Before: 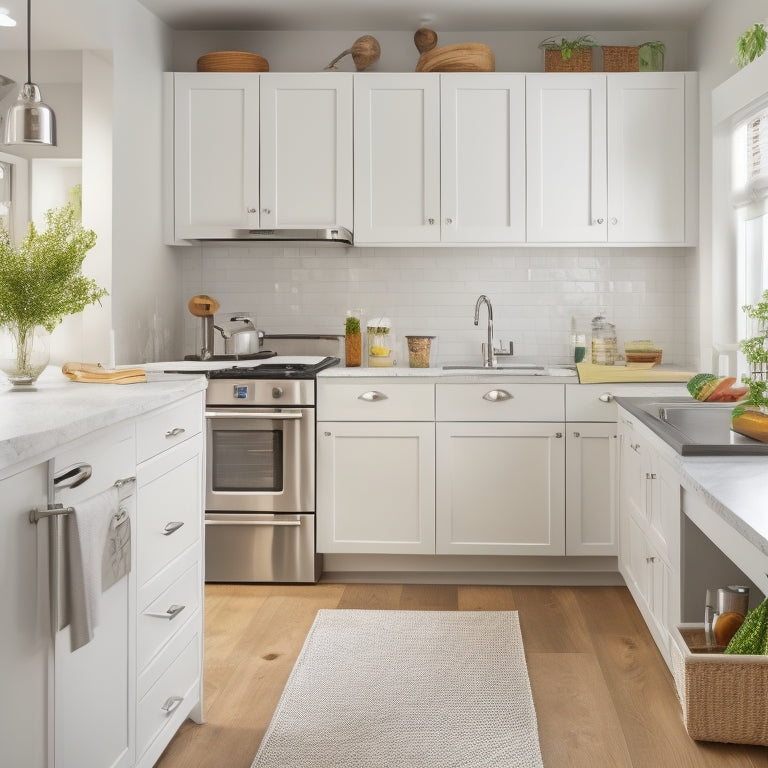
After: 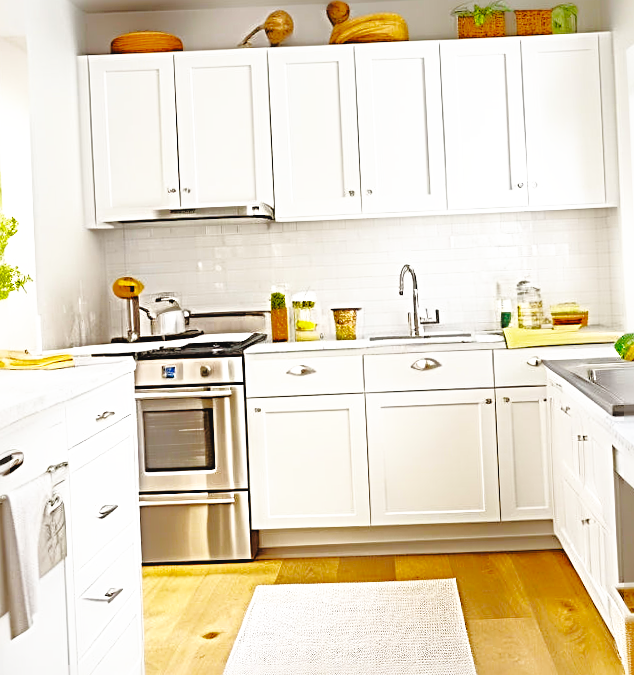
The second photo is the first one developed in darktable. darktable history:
sharpen: radius 3.69, amount 0.928
crop: left 11.225%, top 5.381%, right 9.565%, bottom 10.314%
color balance rgb: linear chroma grading › global chroma 15%, perceptual saturation grading › global saturation 30%
shadows and highlights: shadows 30
rotate and perspective: rotation -2.56°, automatic cropping off
base curve: curves: ch0 [(0, 0.003) (0.001, 0.002) (0.006, 0.004) (0.02, 0.022) (0.048, 0.086) (0.094, 0.234) (0.162, 0.431) (0.258, 0.629) (0.385, 0.8) (0.548, 0.918) (0.751, 0.988) (1, 1)], preserve colors none
exposure: exposure 0.3 EV, compensate highlight preservation false
tone curve: curves: ch0 [(0, 0) (0.003, 0.019) (0.011, 0.022) (0.025, 0.027) (0.044, 0.037) (0.069, 0.049) (0.1, 0.066) (0.136, 0.091) (0.177, 0.125) (0.224, 0.159) (0.277, 0.206) (0.335, 0.266) (0.399, 0.332) (0.468, 0.411) (0.543, 0.492) (0.623, 0.577) (0.709, 0.668) (0.801, 0.767) (0.898, 0.869) (1, 1)], preserve colors none
